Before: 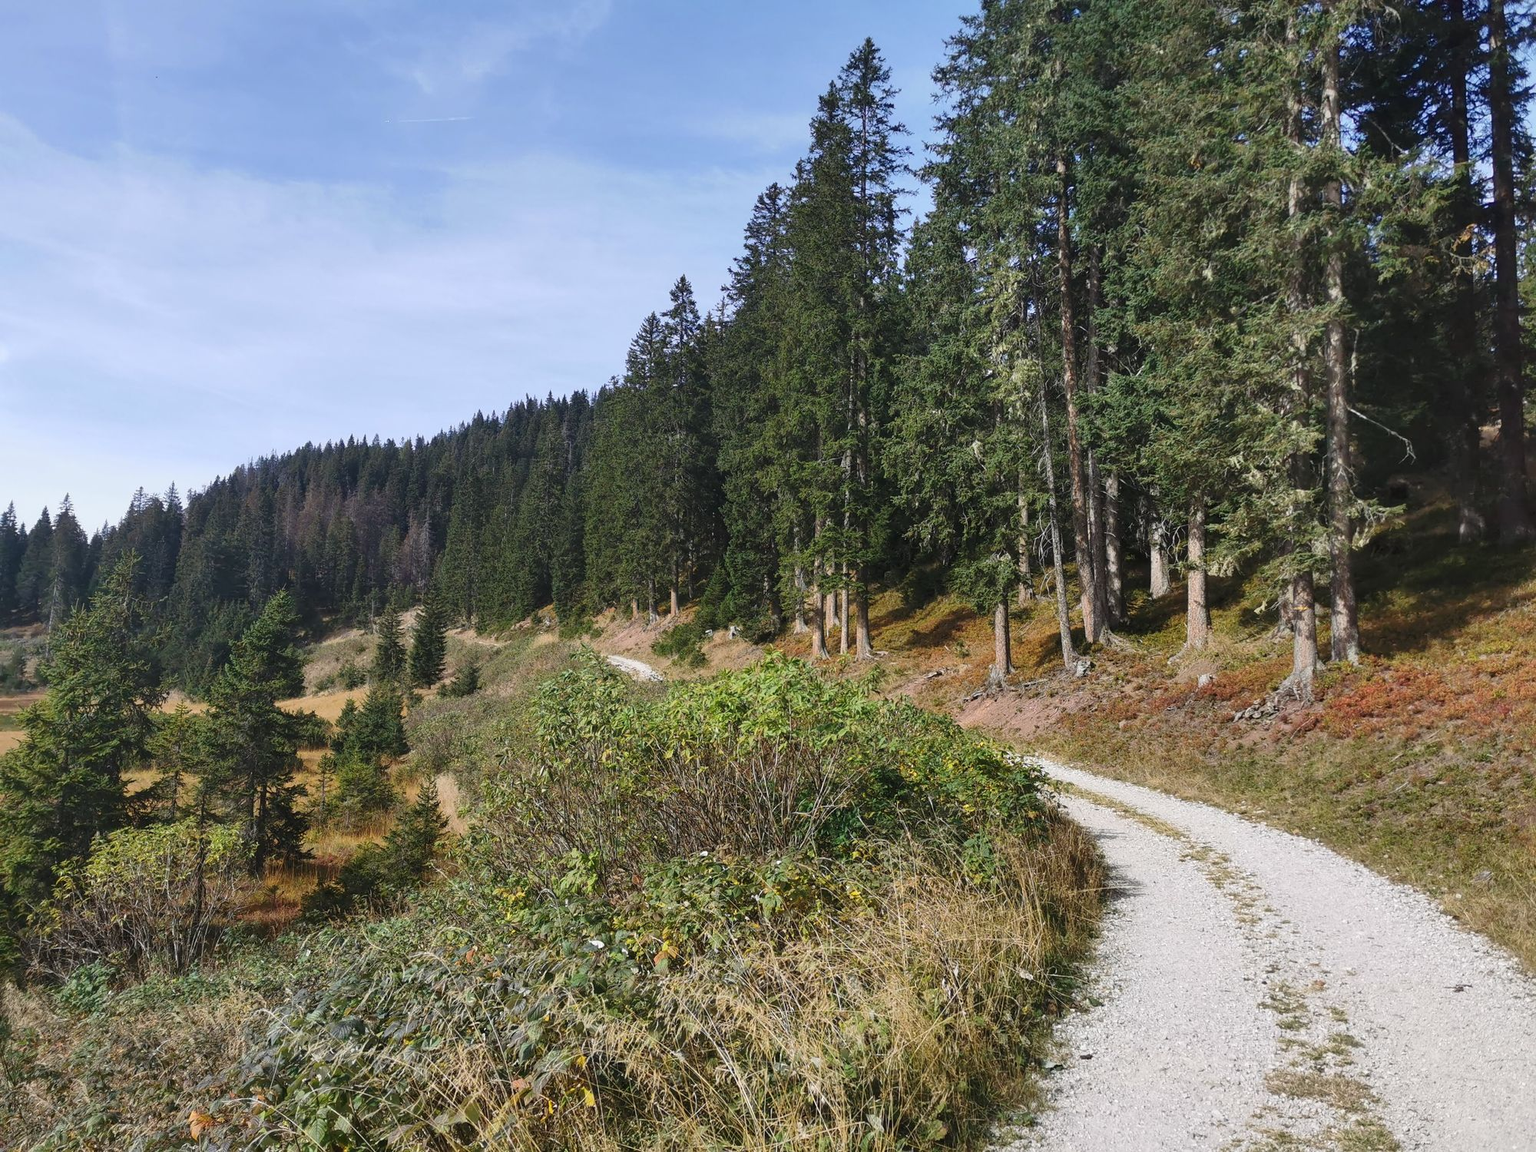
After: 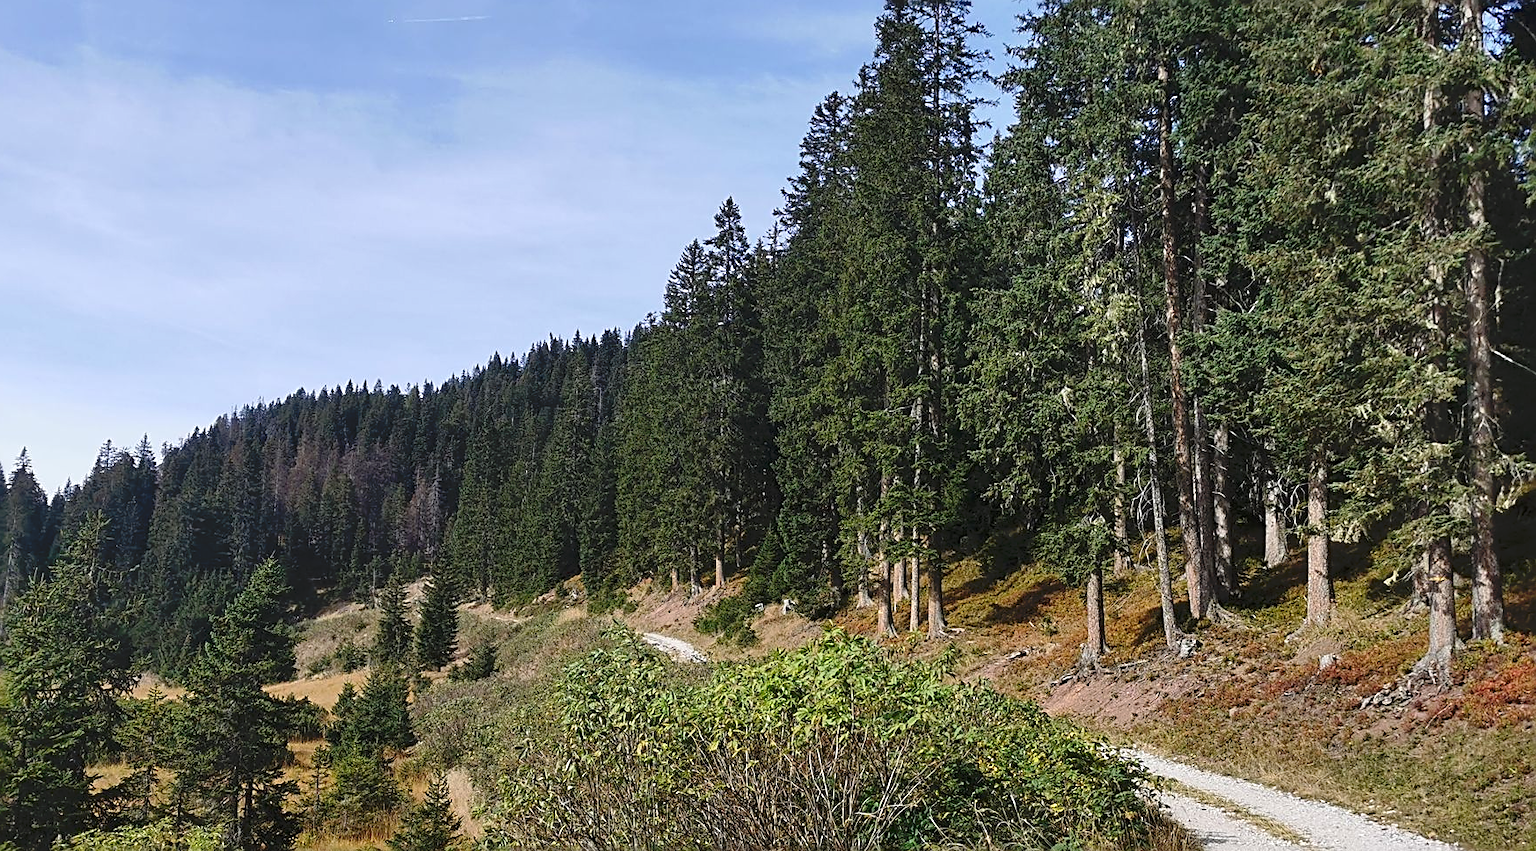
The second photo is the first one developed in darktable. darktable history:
tone curve: curves: ch0 [(0, 0) (0.003, 0.004) (0.011, 0.005) (0.025, 0.014) (0.044, 0.037) (0.069, 0.059) (0.1, 0.096) (0.136, 0.116) (0.177, 0.133) (0.224, 0.177) (0.277, 0.255) (0.335, 0.319) (0.399, 0.385) (0.468, 0.457) (0.543, 0.545) (0.623, 0.621) (0.709, 0.705) (0.801, 0.801) (0.898, 0.901) (1, 1)], preserve colors none
crop: left 3.015%, top 8.969%, right 9.647%, bottom 26.457%
white balance: emerald 1
sharpen: radius 2.676, amount 0.669
